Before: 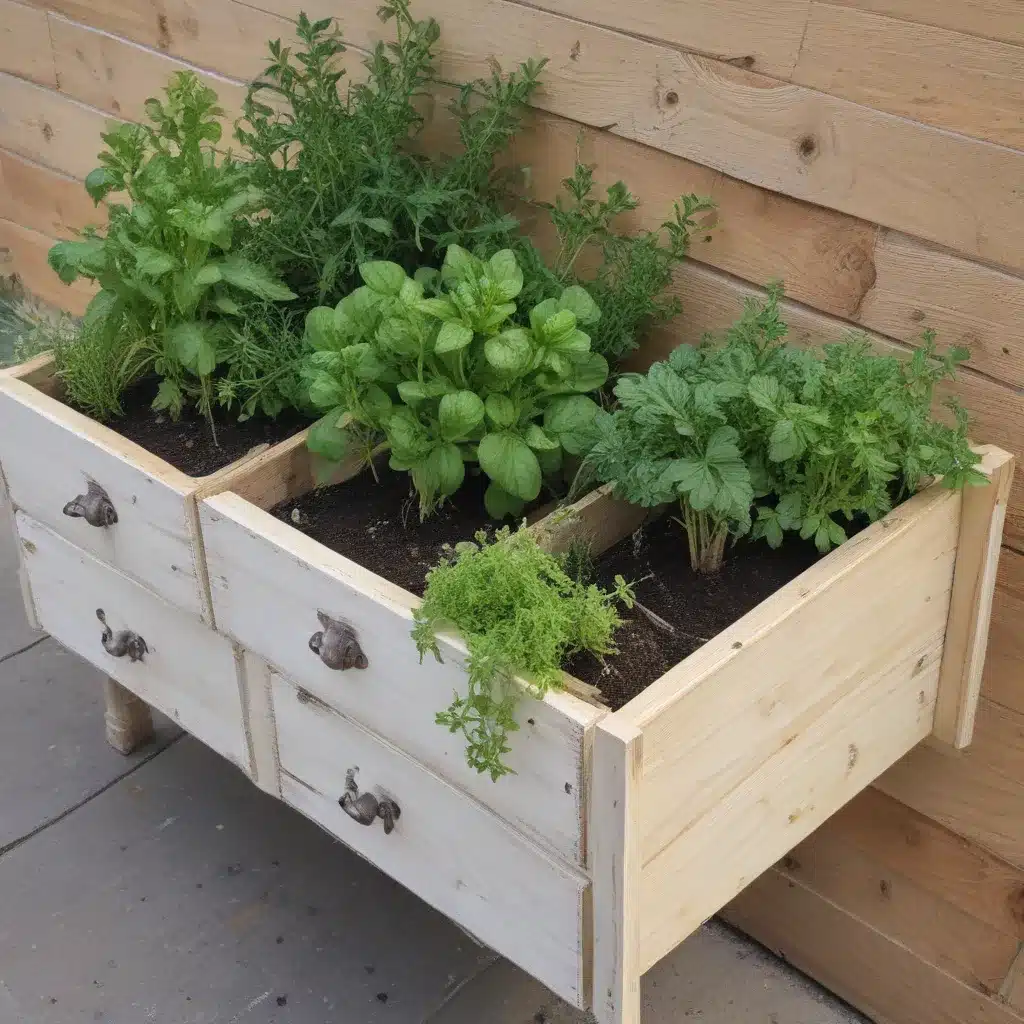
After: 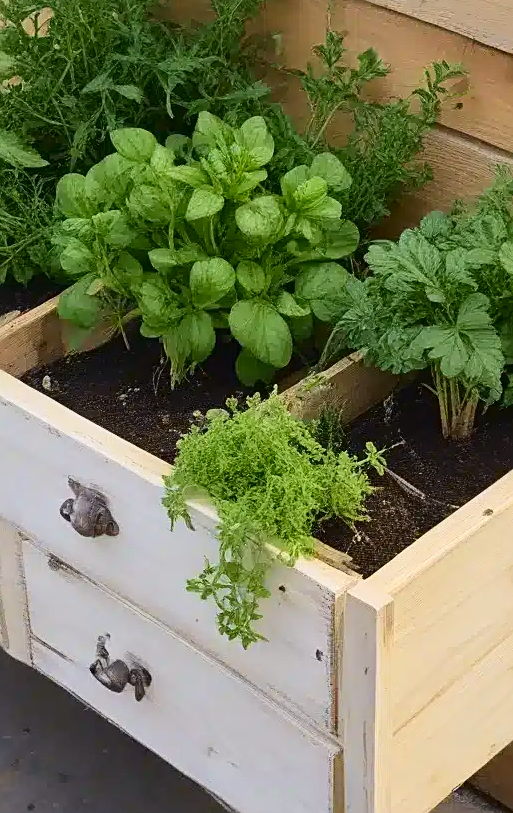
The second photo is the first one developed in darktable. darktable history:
tone curve: curves: ch0 [(0, 0.011) (0.139, 0.106) (0.295, 0.271) (0.499, 0.523) (0.739, 0.782) (0.857, 0.879) (1, 0.967)]; ch1 [(0, 0) (0.272, 0.249) (0.39, 0.379) (0.469, 0.456) (0.495, 0.497) (0.524, 0.53) (0.588, 0.62) (0.725, 0.779) (1, 1)]; ch2 [(0, 0) (0.125, 0.089) (0.35, 0.317) (0.437, 0.42) (0.502, 0.499) (0.533, 0.553) (0.599, 0.638) (1, 1)], color space Lab, independent channels, preserve colors none
sharpen: amount 0.494
crop and rotate: angle 0.014°, left 24.393%, top 13.04%, right 25.459%, bottom 7.497%
